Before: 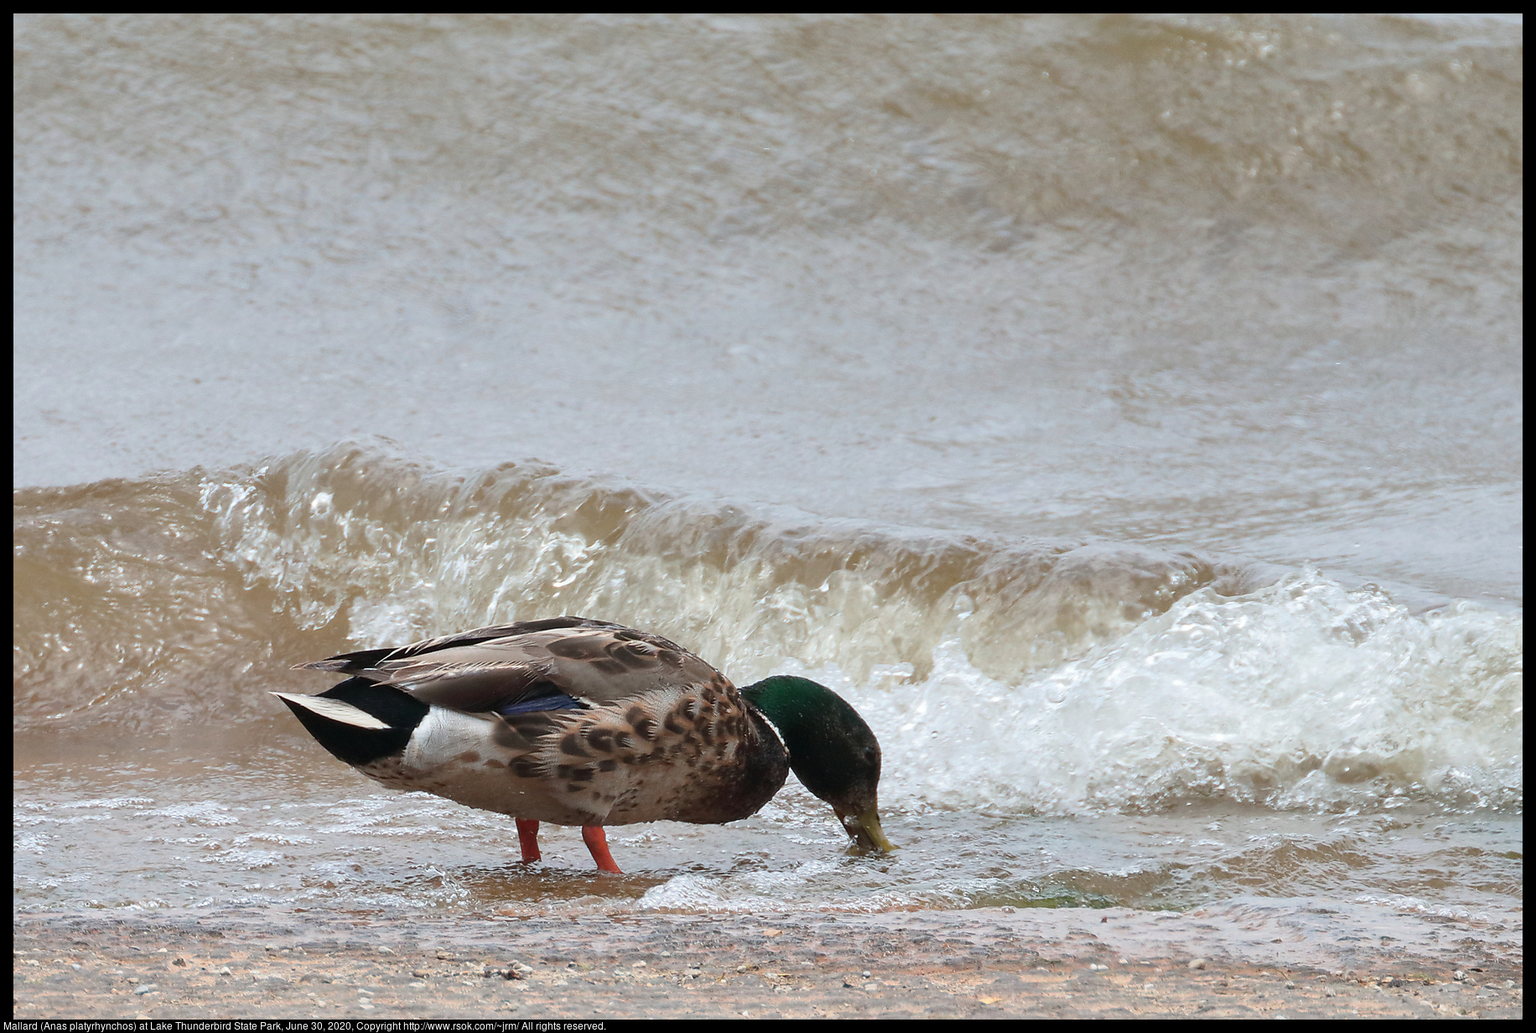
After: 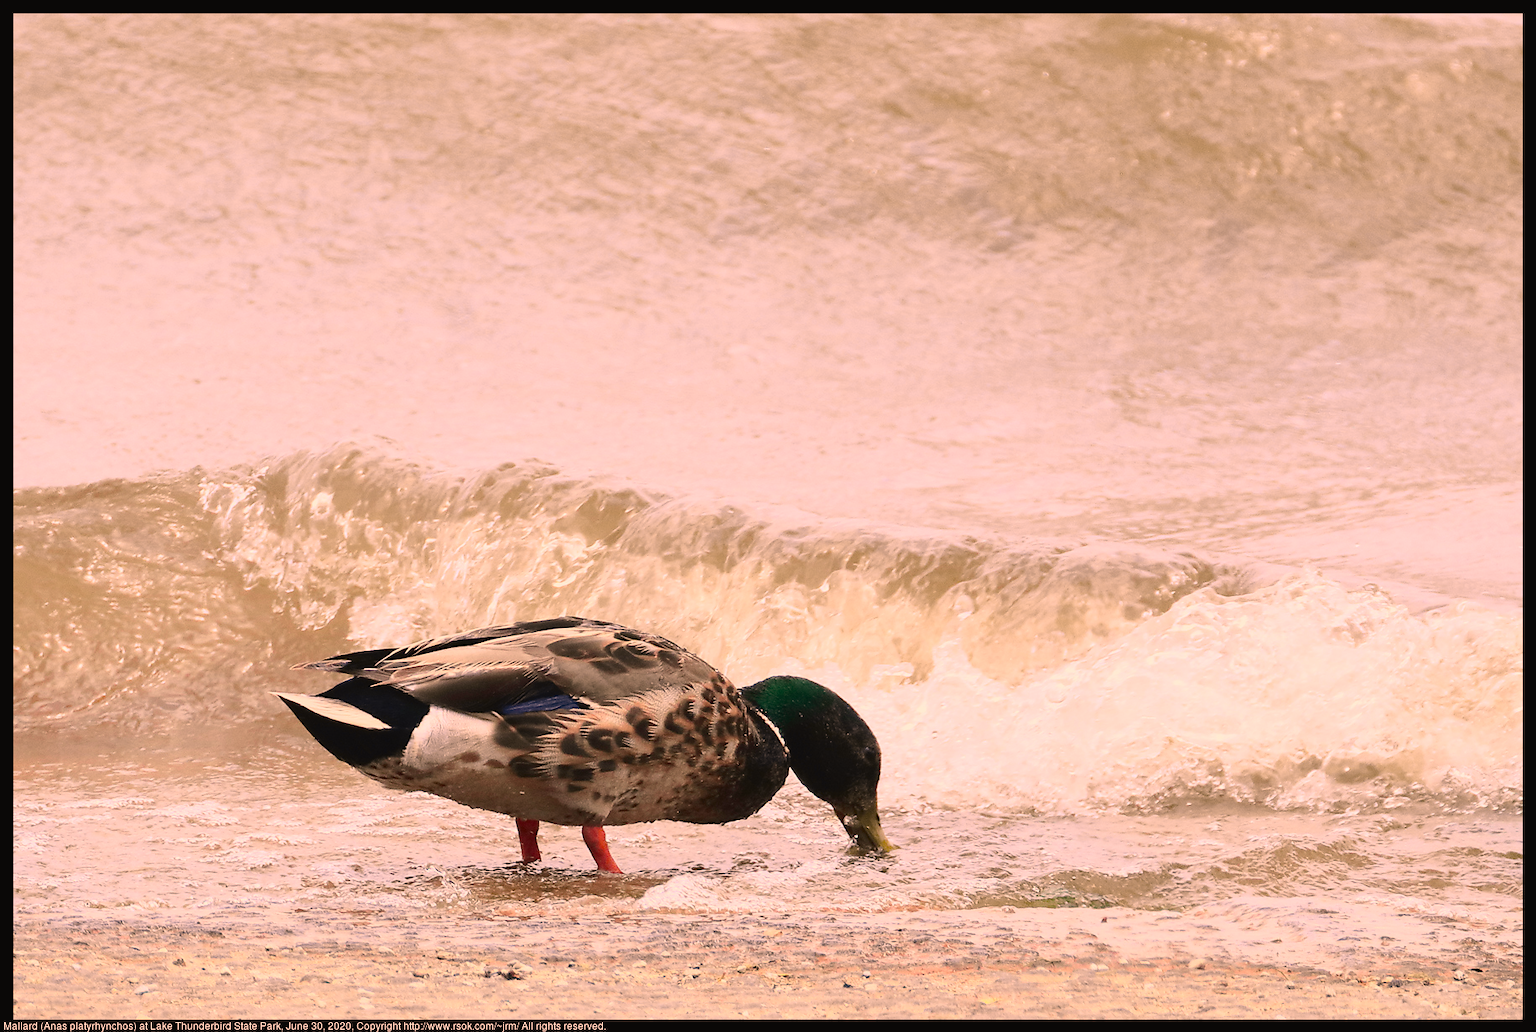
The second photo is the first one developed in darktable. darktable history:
color correction: highlights a* 22.12, highlights b* 22.14
tone curve: curves: ch0 [(0, 0.023) (0.103, 0.087) (0.277, 0.28) (0.46, 0.554) (0.569, 0.68) (0.735, 0.843) (0.994, 0.984)]; ch1 [(0, 0) (0.324, 0.285) (0.456, 0.438) (0.488, 0.497) (0.512, 0.503) (0.535, 0.535) (0.599, 0.606) (0.715, 0.738) (1, 1)]; ch2 [(0, 0) (0.369, 0.388) (0.449, 0.431) (0.478, 0.471) (0.502, 0.503) (0.55, 0.553) (0.603, 0.602) (0.656, 0.713) (1, 1)], color space Lab, independent channels, preserve colors none
